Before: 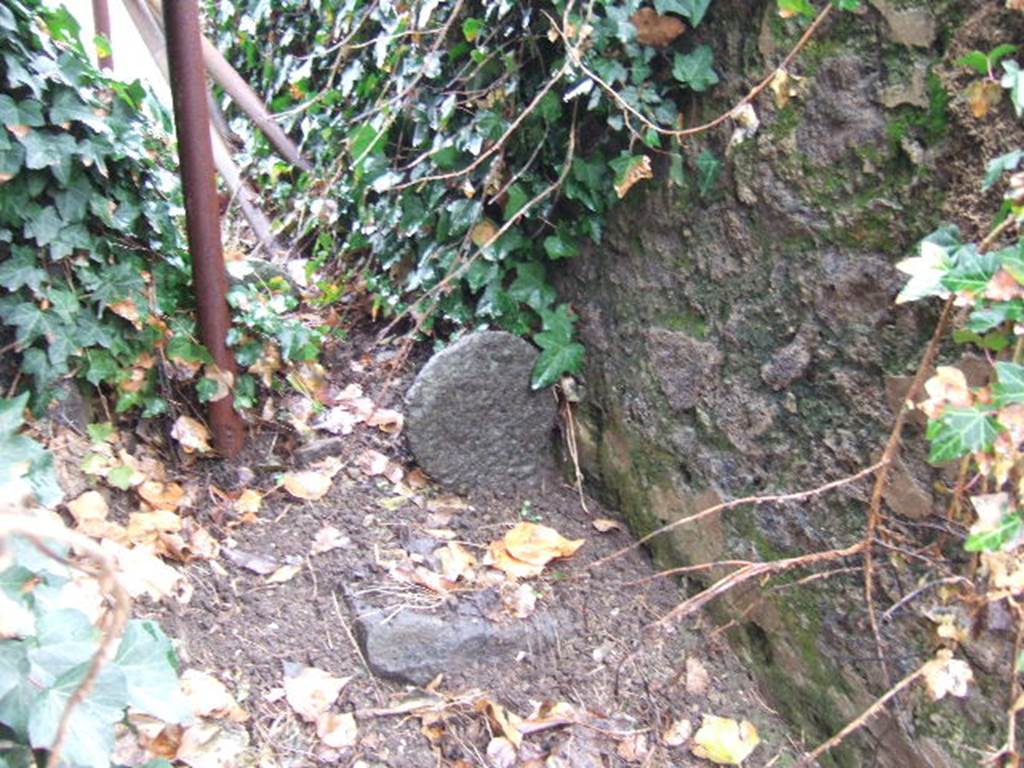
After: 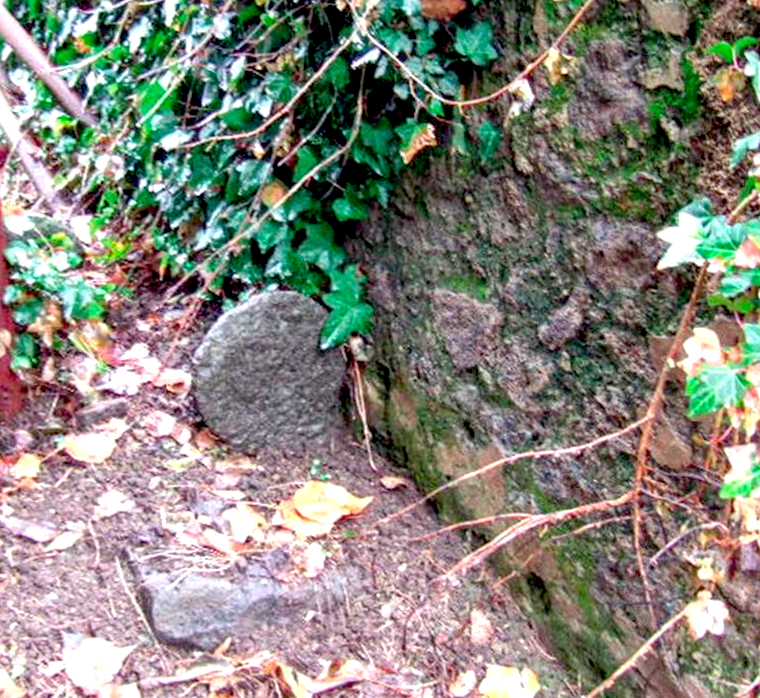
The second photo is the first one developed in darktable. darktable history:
local contrast: on, module defaults
exposure: black level correction 0.031, exposure 0.304 EV, compensate highlight preservation false
crop and rotate: left 24.6%
color contrast: green-magenta contrast 1.73, blue-yellow contrast 1.15
rotate and perspective: rotation -0.013°, lens shift (vertical) -0.027, lens shift (horizontal) 0.178, crop left 0.016, crop right 0.989, crop top 0.082, crop bottom 0.918
